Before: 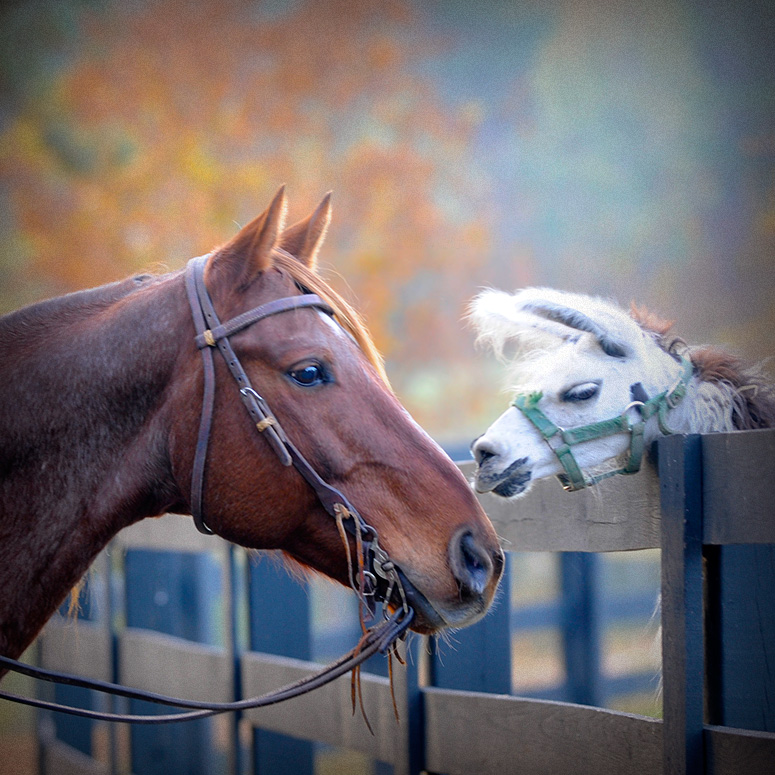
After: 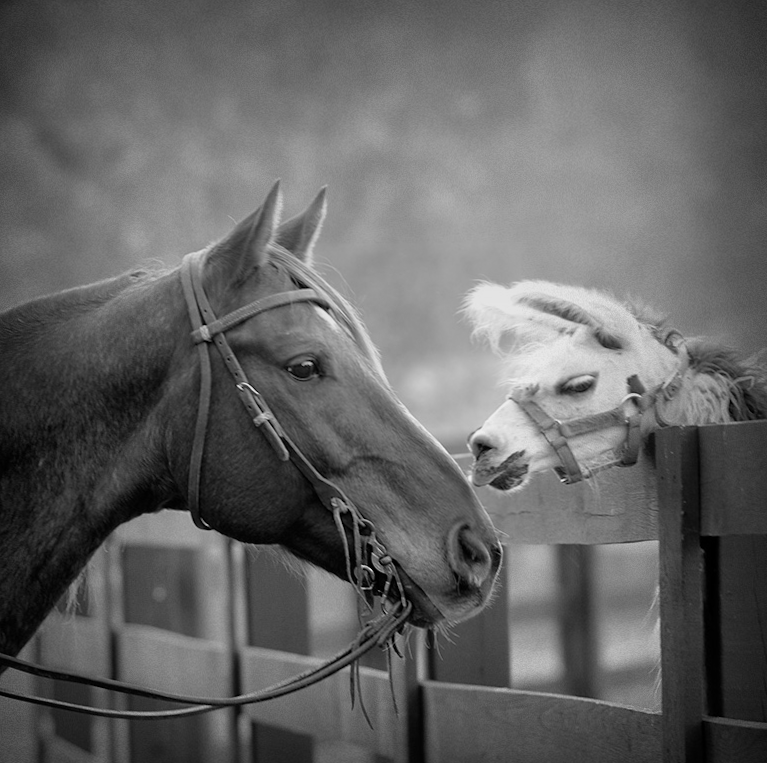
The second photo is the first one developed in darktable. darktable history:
rotate and perspective: rotation -0.45°, automatic cropping original format, crop left 0.008, crop right 0.992, crop top 0.012, crop bottom 0.988
monochrome: on, module defaults
vibrance: on, module defaults
graduated density: on, module defaults
